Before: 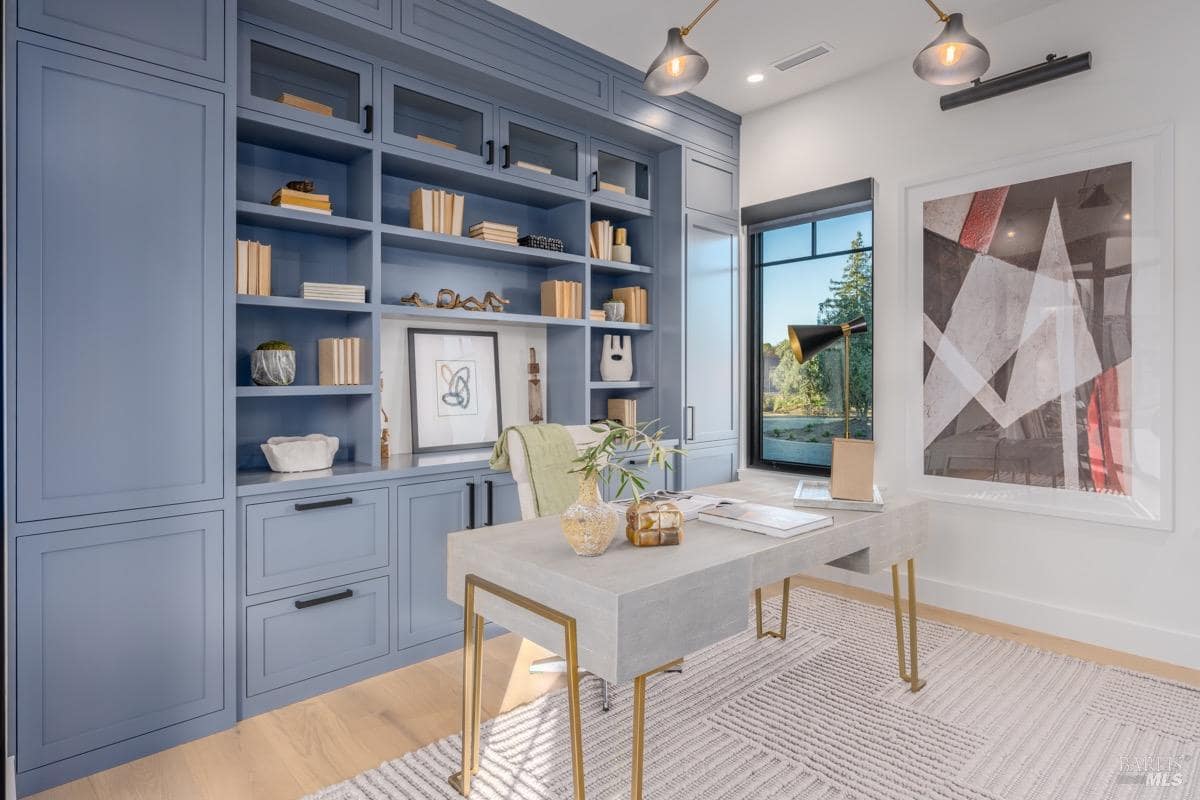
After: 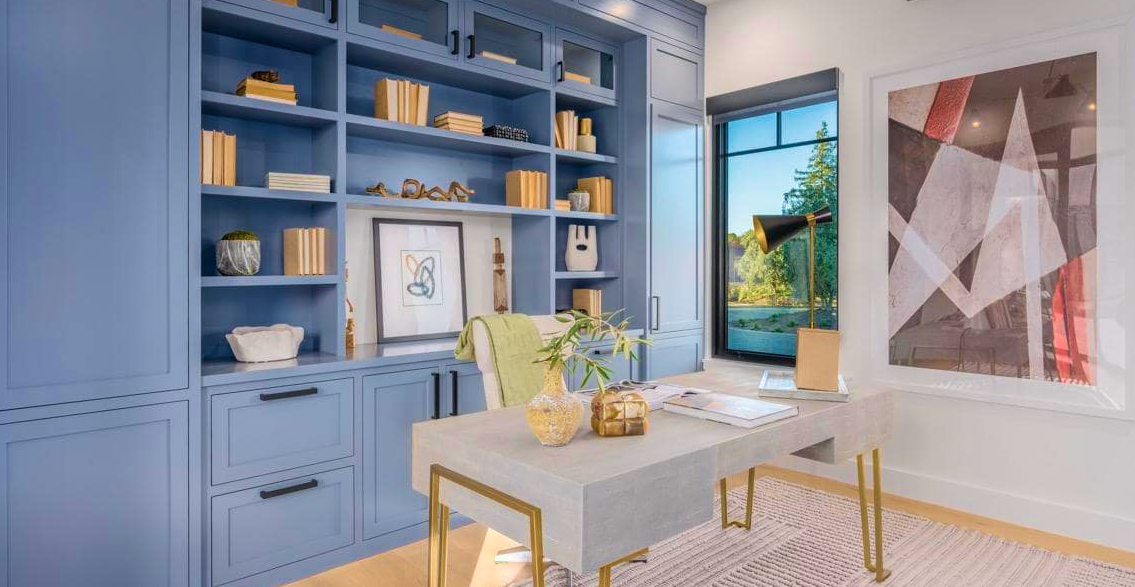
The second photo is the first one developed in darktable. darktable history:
velvia: strength 67.27%, mid-tones bias 0.976
crop and rotate: left 2.966%, top 13.754%, right 2.368%, bottom 12.789%
